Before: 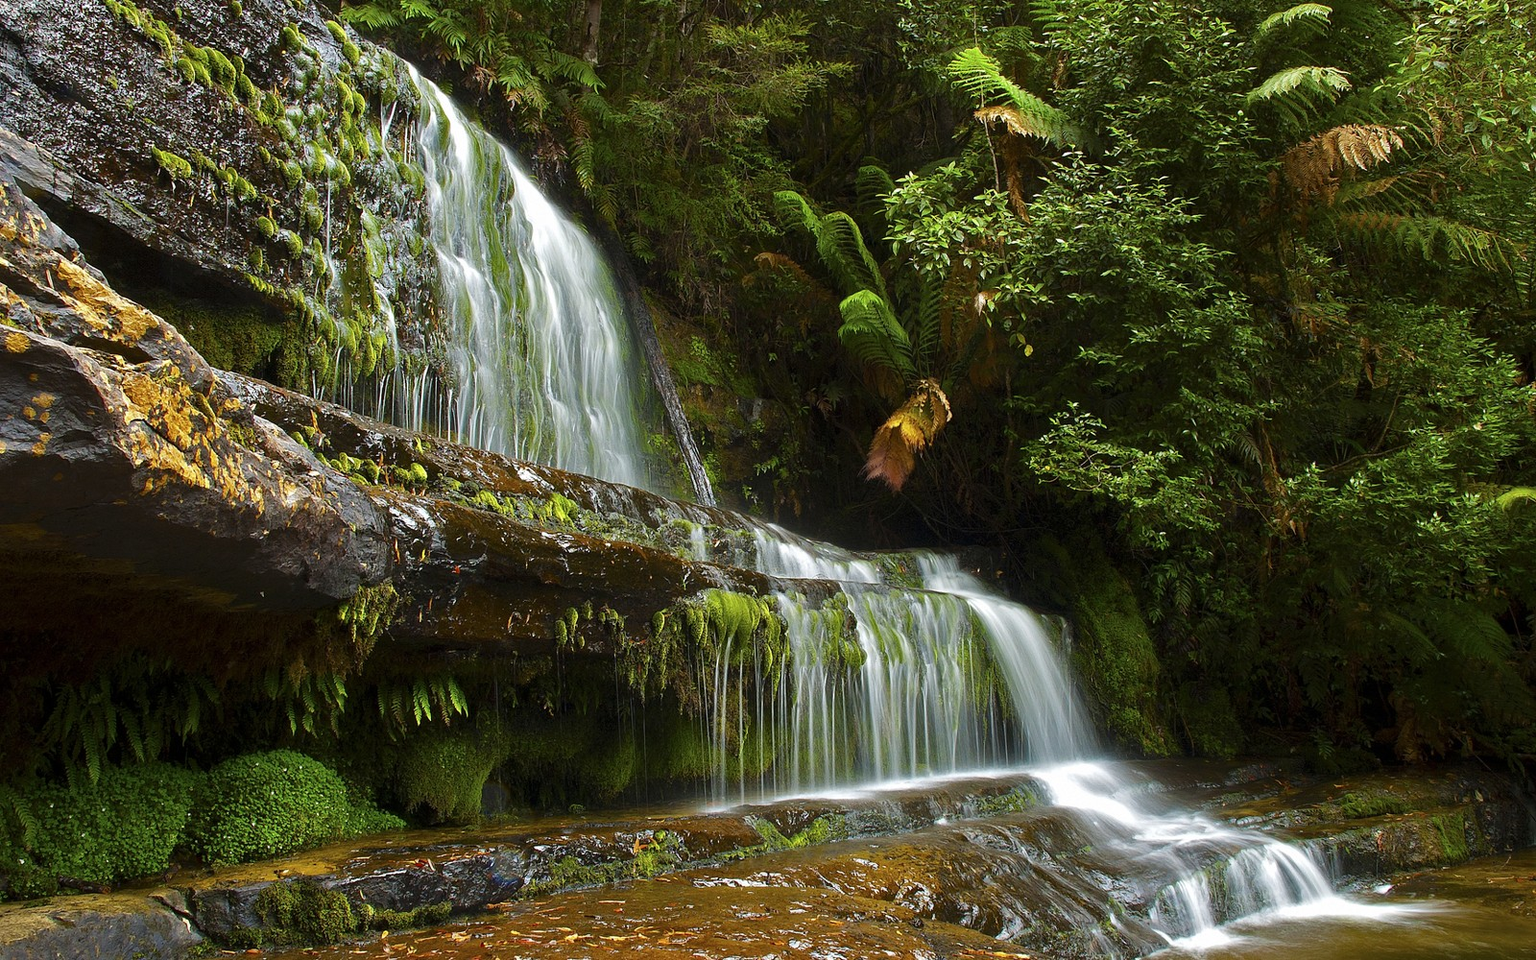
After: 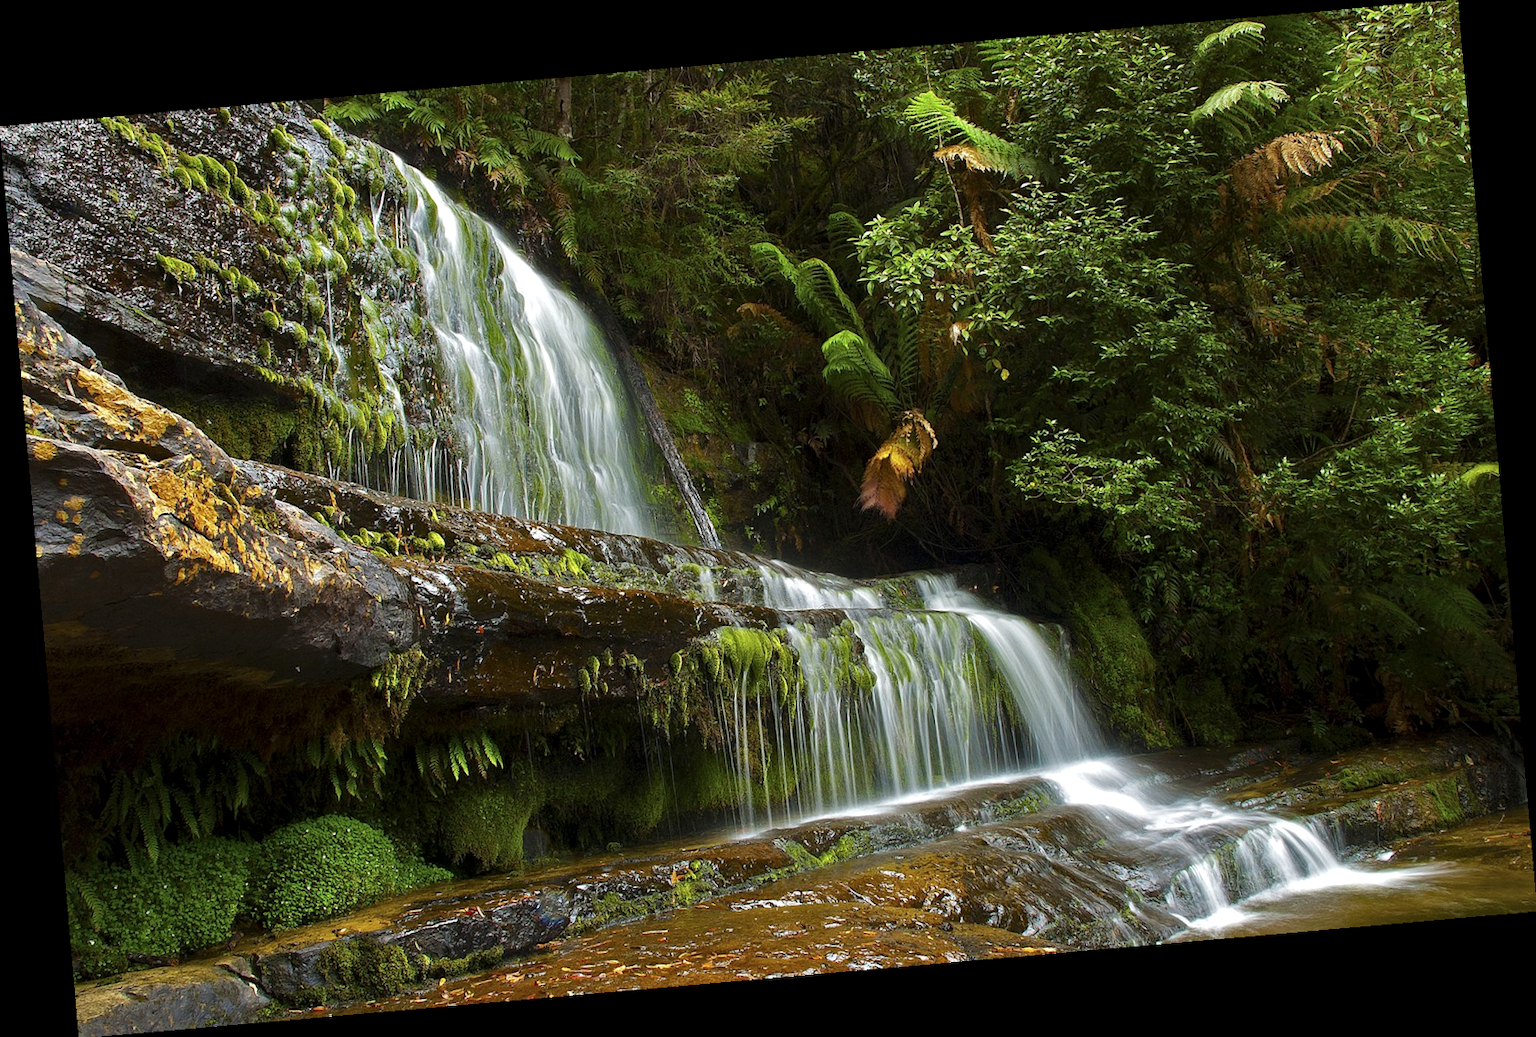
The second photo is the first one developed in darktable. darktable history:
local contrast: highlights 100%, shadows 100%, detail 120%, midtone range 0.2
rotate and perspective: rotation -4.98°, automatic cropping off
